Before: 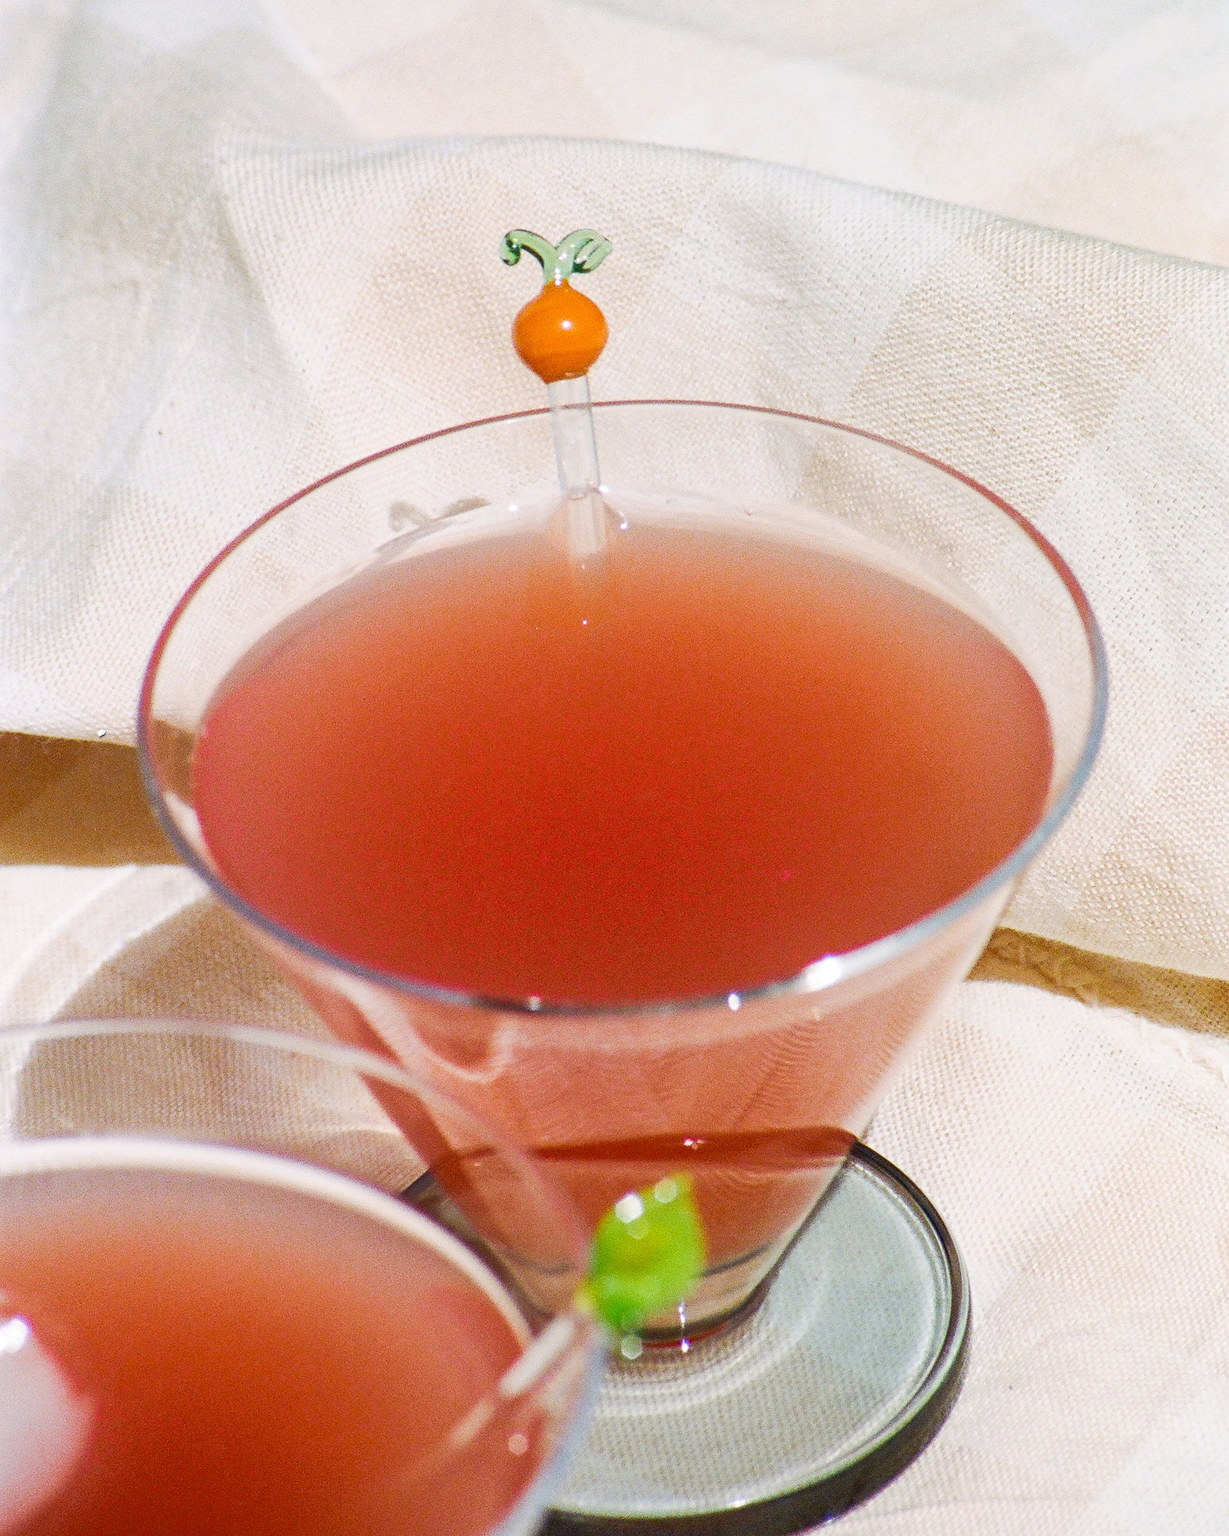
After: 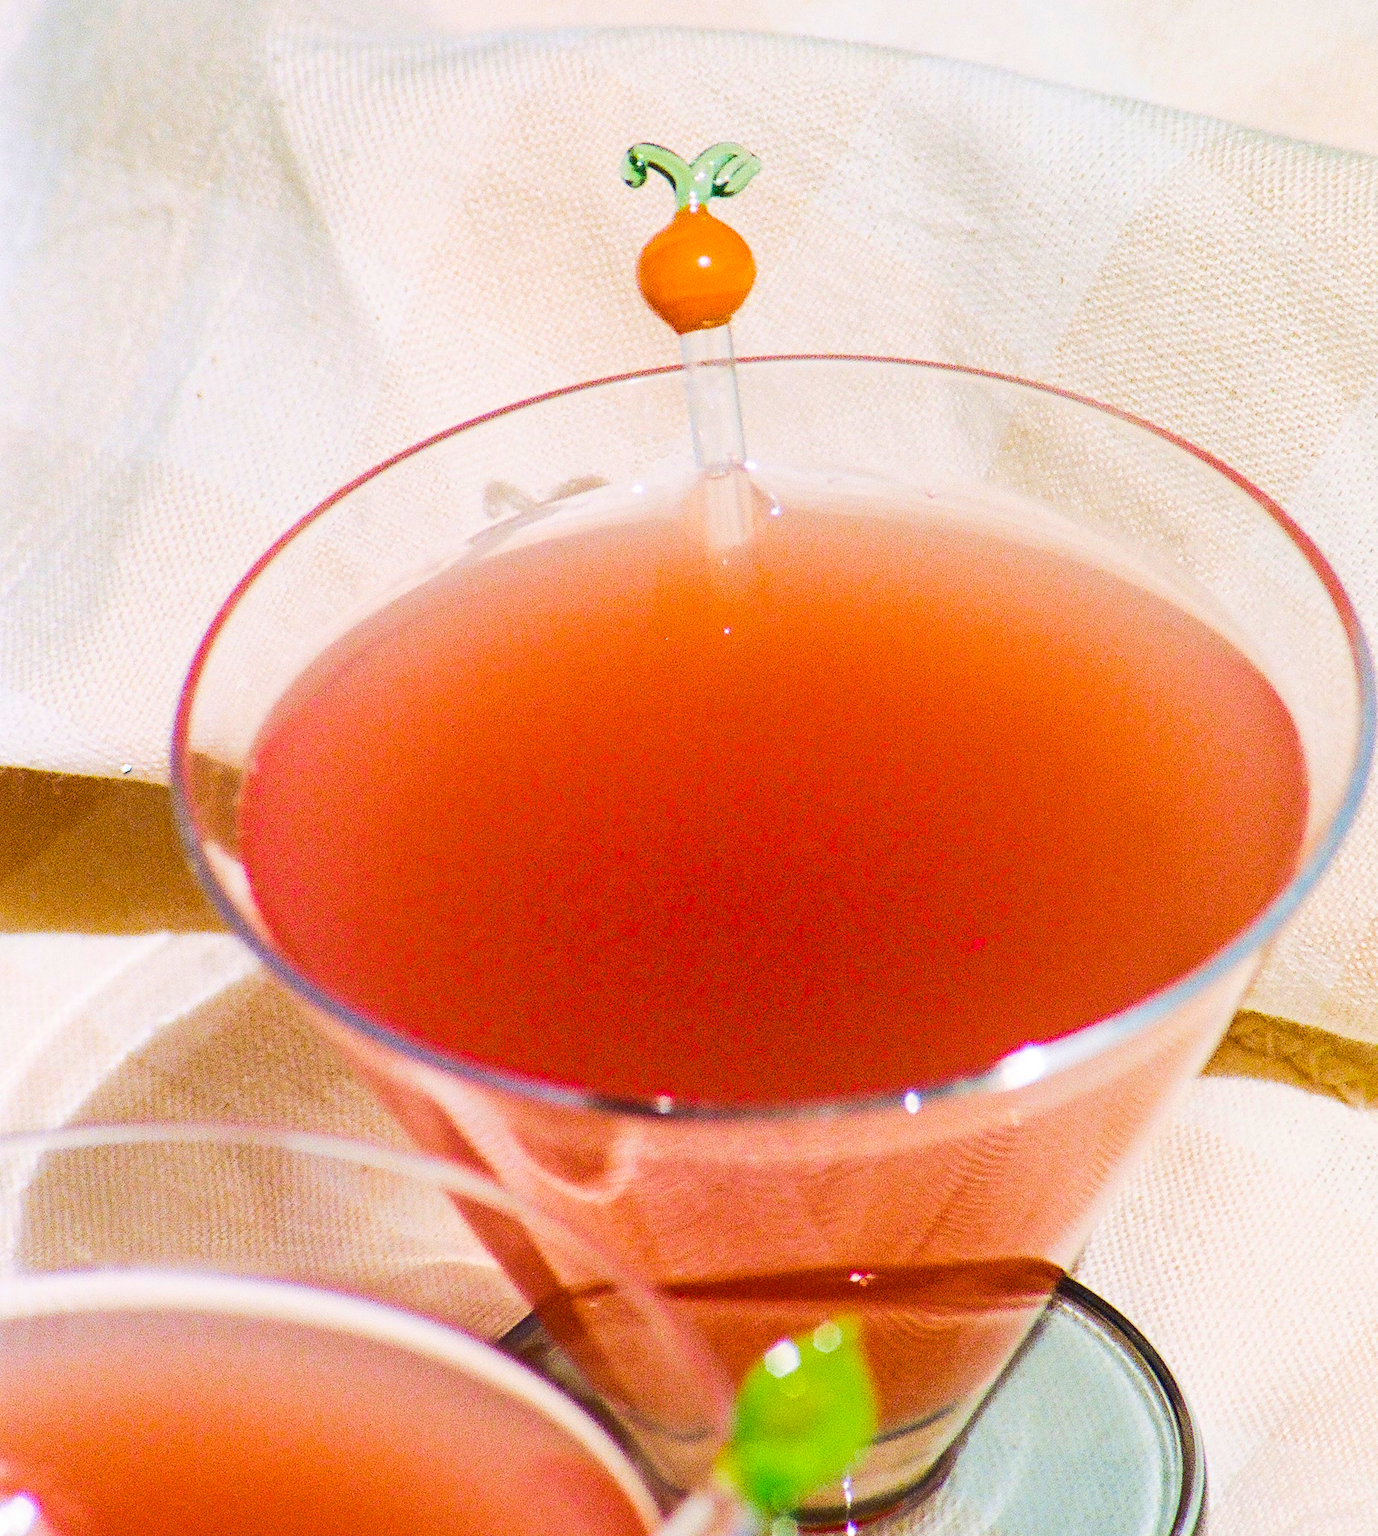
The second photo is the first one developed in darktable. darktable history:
velvia: on, module defaults
color balance rgb: perceptual saturation grading › global saturation 25.494%
tone curve: curves: ch0 [(0, 0.024) (0.049, 0.038) (0.176, 0.162) (0.33, 0.331) (0.432, 0.475) (0.601, 0.665) (0.843, 0.876) (1, 1)]; ch1 [(0, 0) (0.339, 0.358) (0.445, 0.439) (0.476, 0.47) (0.504, 0.504) (0.53, 0.511) (0.557, 0.558) (0.627, 0.635) (0.728, 0.746) (1, 1)]; ch2 [(0, 0) (0.327, 0.324) (0.417, 0.44) (0.46, 0.453) (0.502, 0.504) (0.526, 0.52) (0.54, 0.564) (0.606, 0.626) (0.76, 0.75) (1, 1)], color space Lab, linked channels, preserve colors none
crop: top 7.475%, right 9.693%, bottom 12.039%
